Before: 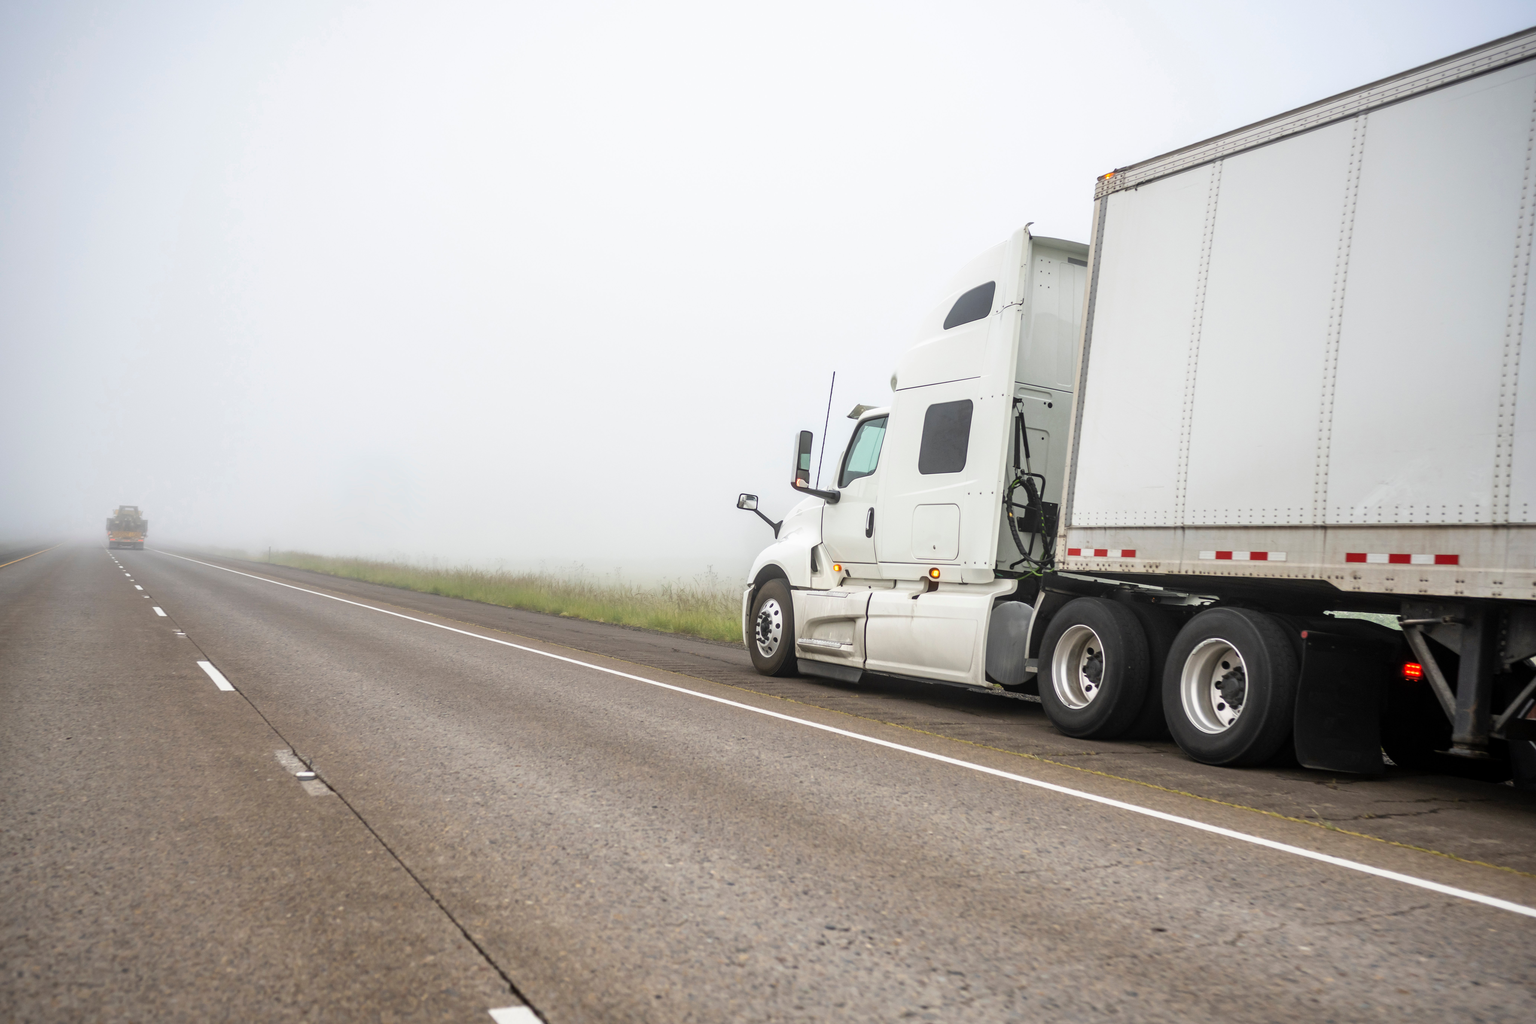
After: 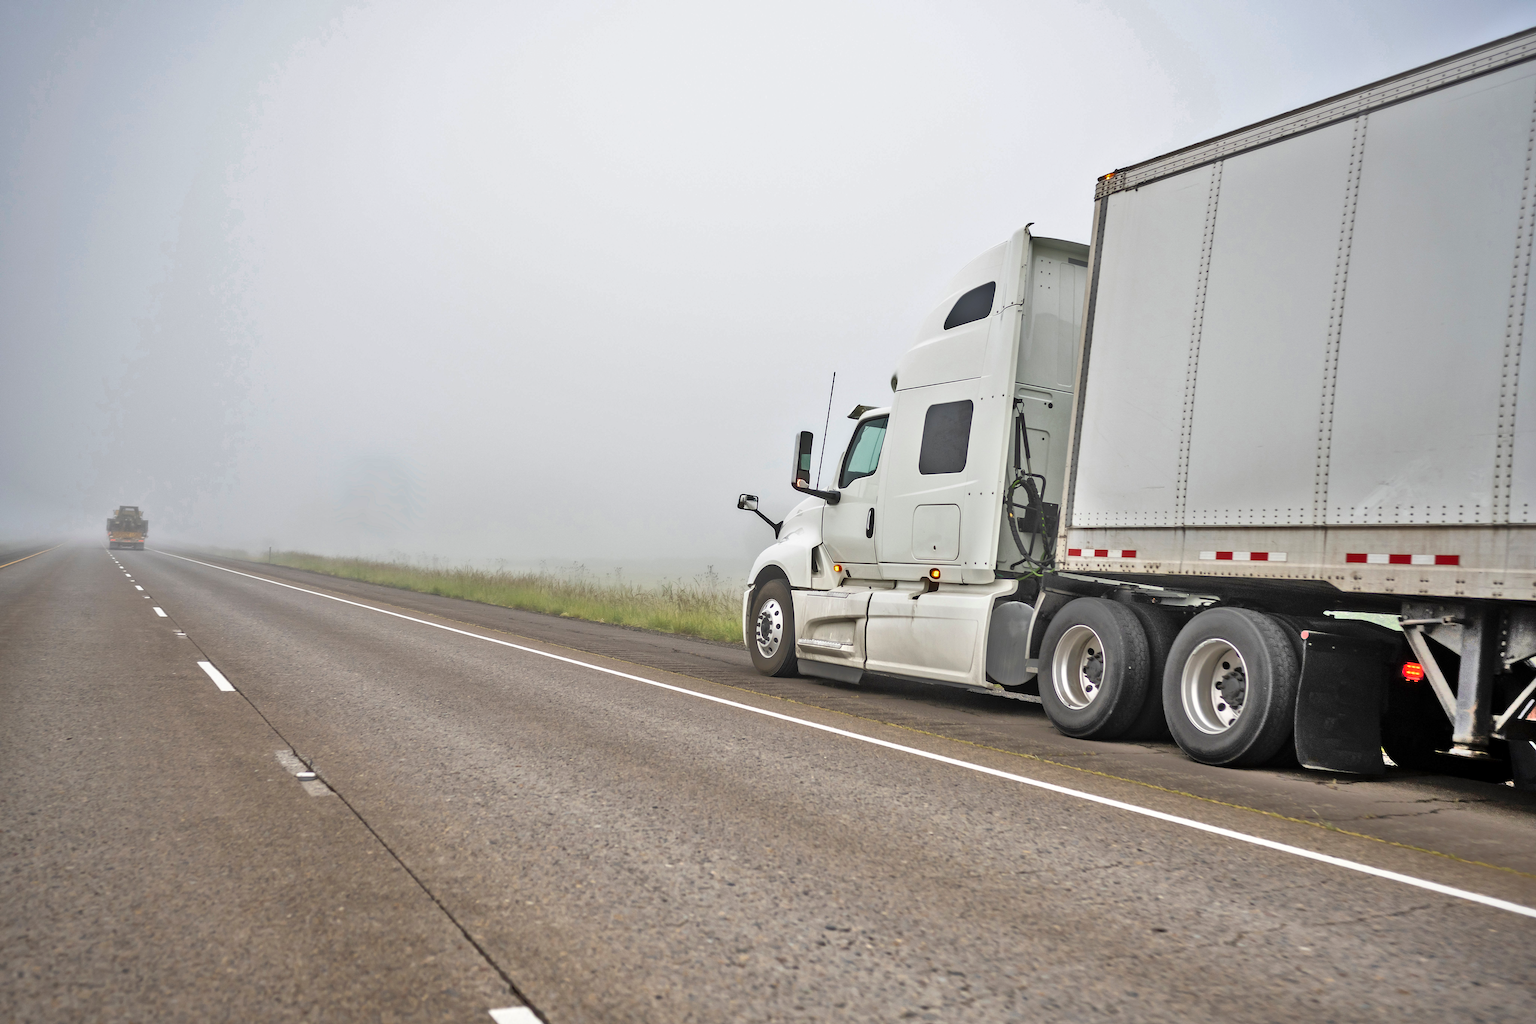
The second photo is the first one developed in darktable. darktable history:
tone equalizer: -8 EV -0.519 EV, -7 EV -0.313 EV, -6 EV -0.092 EV, -5 EV 0.409 EV, -4 EV 0.958 EV, -3 EV 0.799 EV, -2 EV -0.009 EV, -1 EV 0.13 EV, +0 EV -0.021 EV
sharpen: on, module defaults
shadows and highlights: shadows 73.27, highlights -60.91, soften with gaussian
